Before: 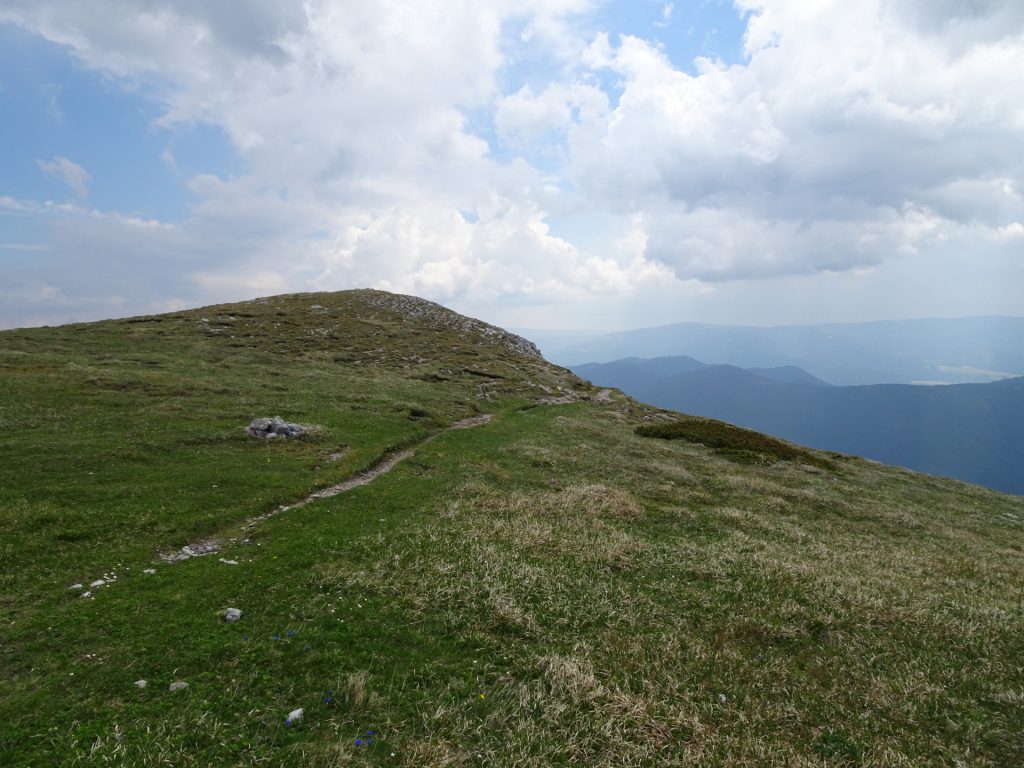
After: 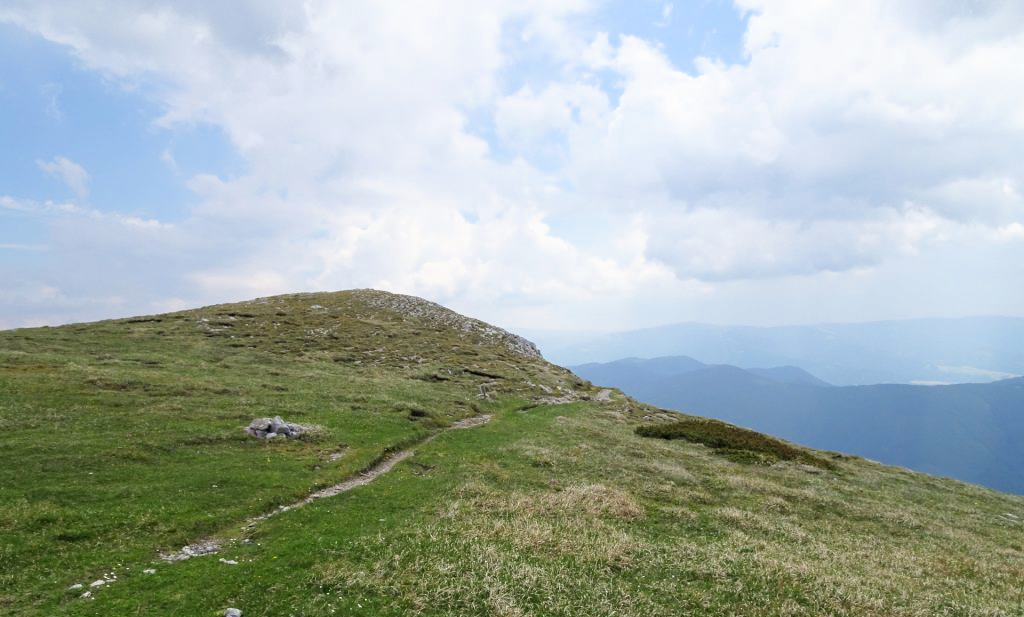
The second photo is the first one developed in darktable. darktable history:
crop: bottom 19.643%
filmic rgb: middle gray luminance 18.35%, black relative exposure -8.99 EV, white relative exposure 3.7 EV, threshold 5.96 EV, target black luminance 0%, hardness 4.9, latitude 67.66%, contrast 0.942, highlights saturation mix 18.96%, shadows ↔ highlights balance 21.71%, iterations of high-quality reconstruction 0, enable highlight reconstruction true
exposure: black level correction 0, exposure 1 EV, compensate exposure bias true, compensate highlight preservation false
